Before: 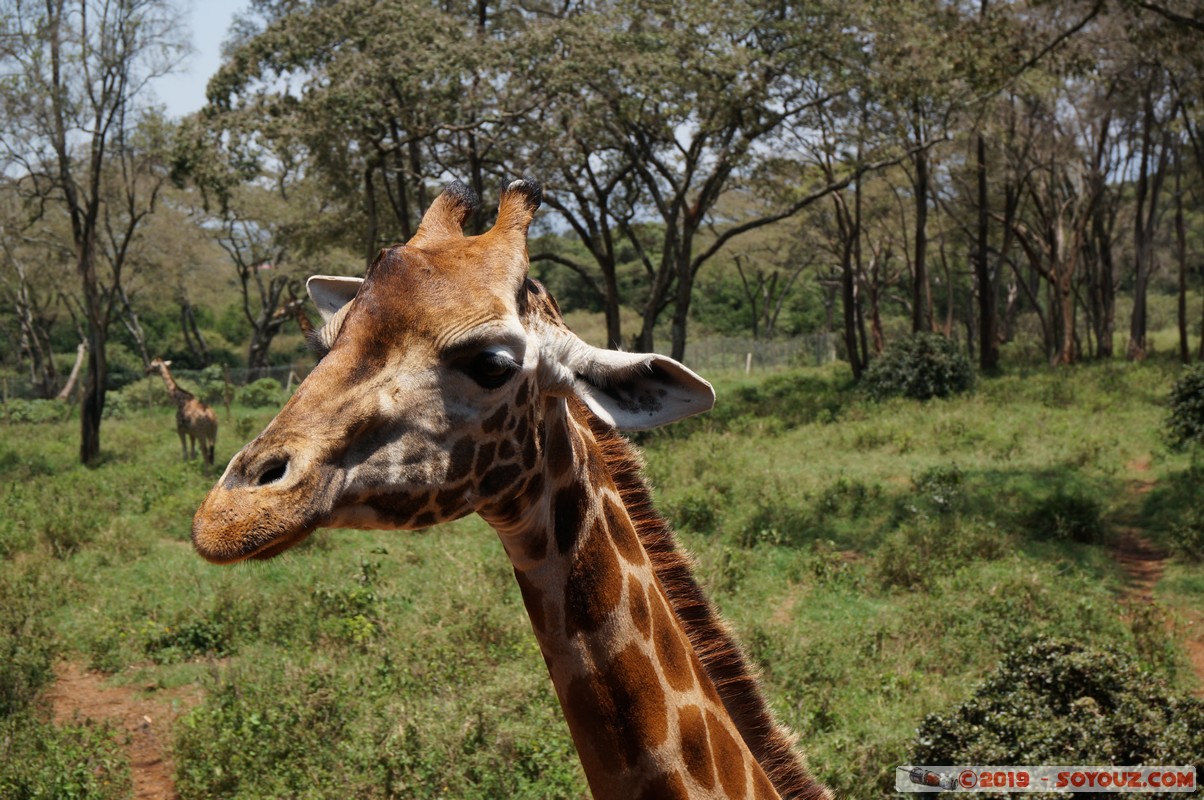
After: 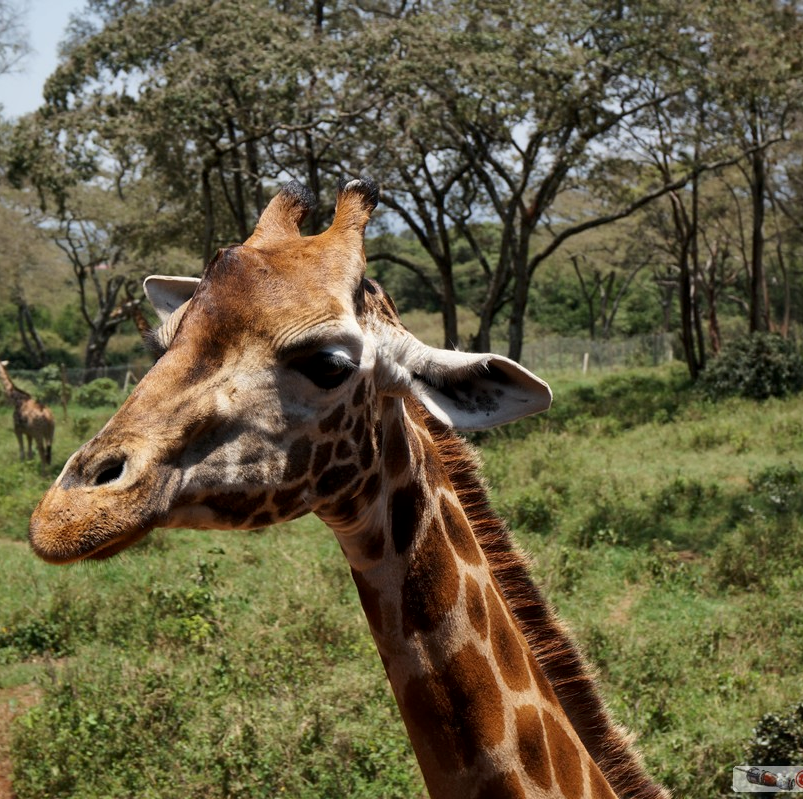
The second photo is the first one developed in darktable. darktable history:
local contrast: mode bilateral grid, contrast 20, coarseness 51, detail 130%, midtone range 0.2
crop and rotate: left 13.653%, right 19.622%
